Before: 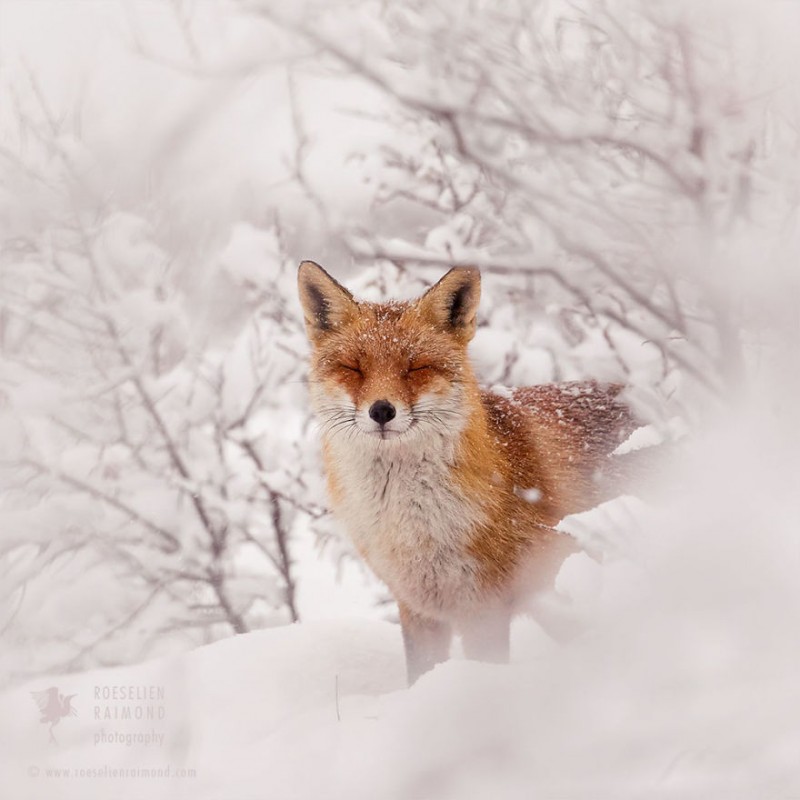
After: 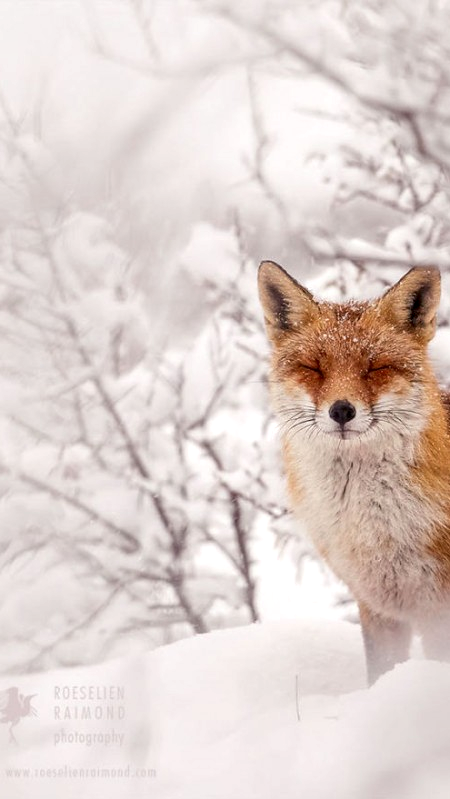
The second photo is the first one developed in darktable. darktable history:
local contrast: detail 130%
crop: left 5.114%, right 38.589%
exposure: exposure 0.161 EV, compensate highlight preservation false
